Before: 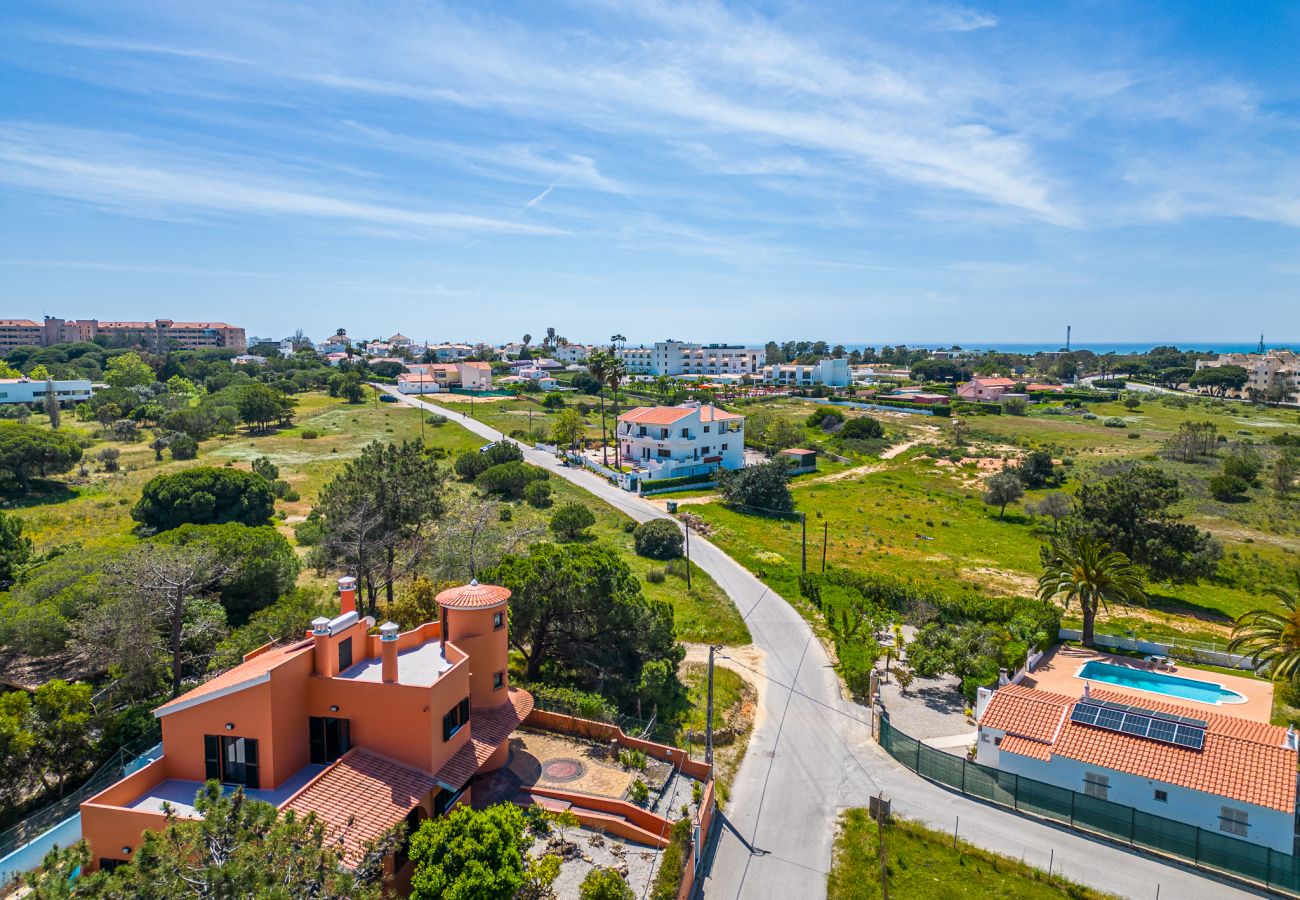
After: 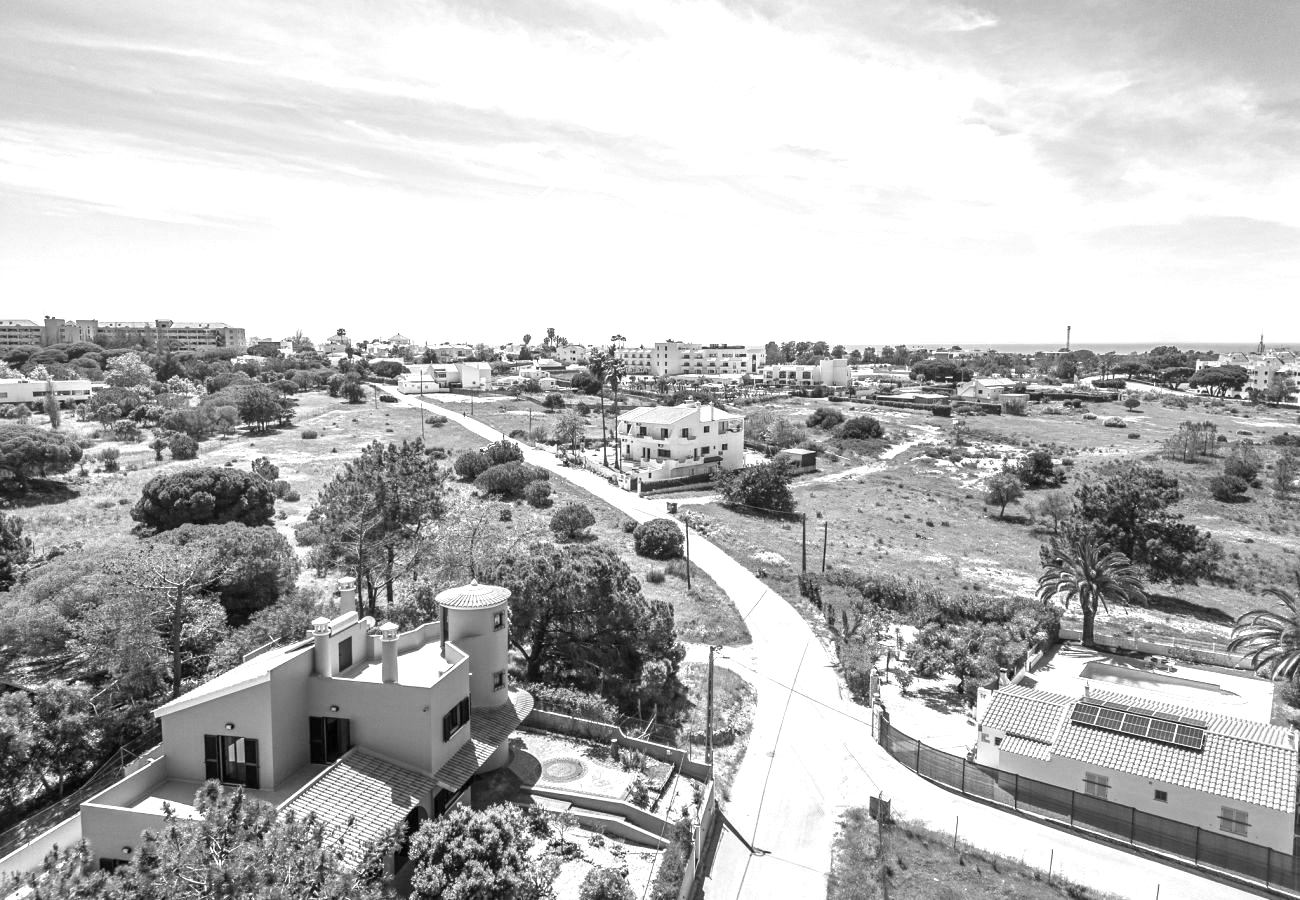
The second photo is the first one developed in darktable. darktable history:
monochrome: on, module defaults
color correction: highlights a* 19.59, highlights b* 27.49, shadows a* 3.46, shadows b* -17.28, saturation 0.73
exposure: black level correction 0, exposure 1 EV, compensate highlight preservation false
